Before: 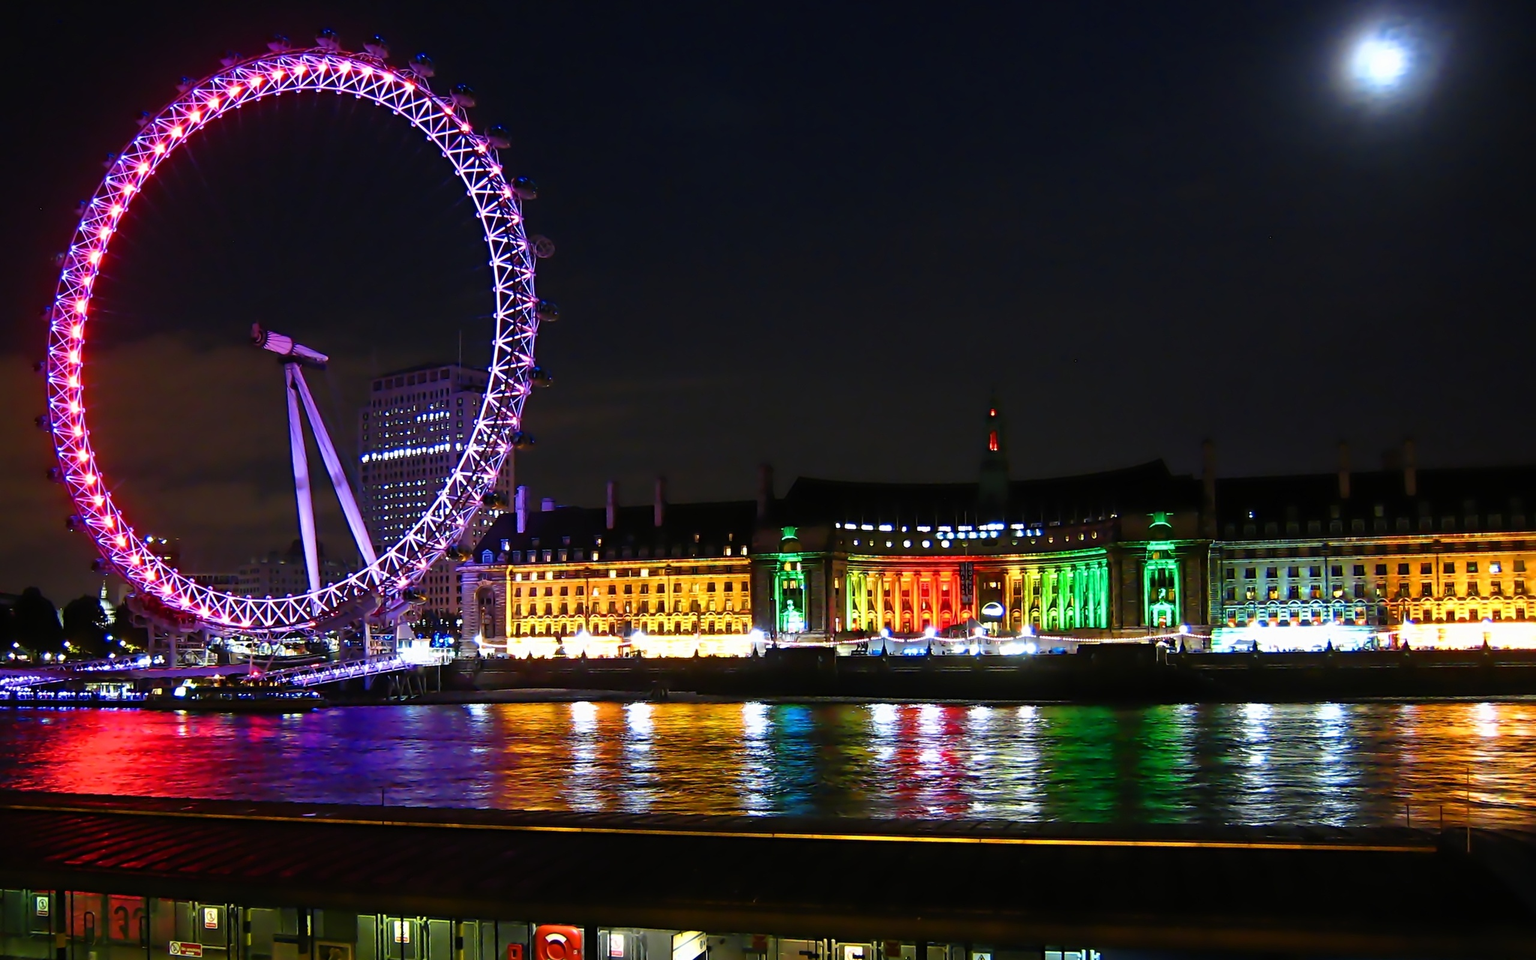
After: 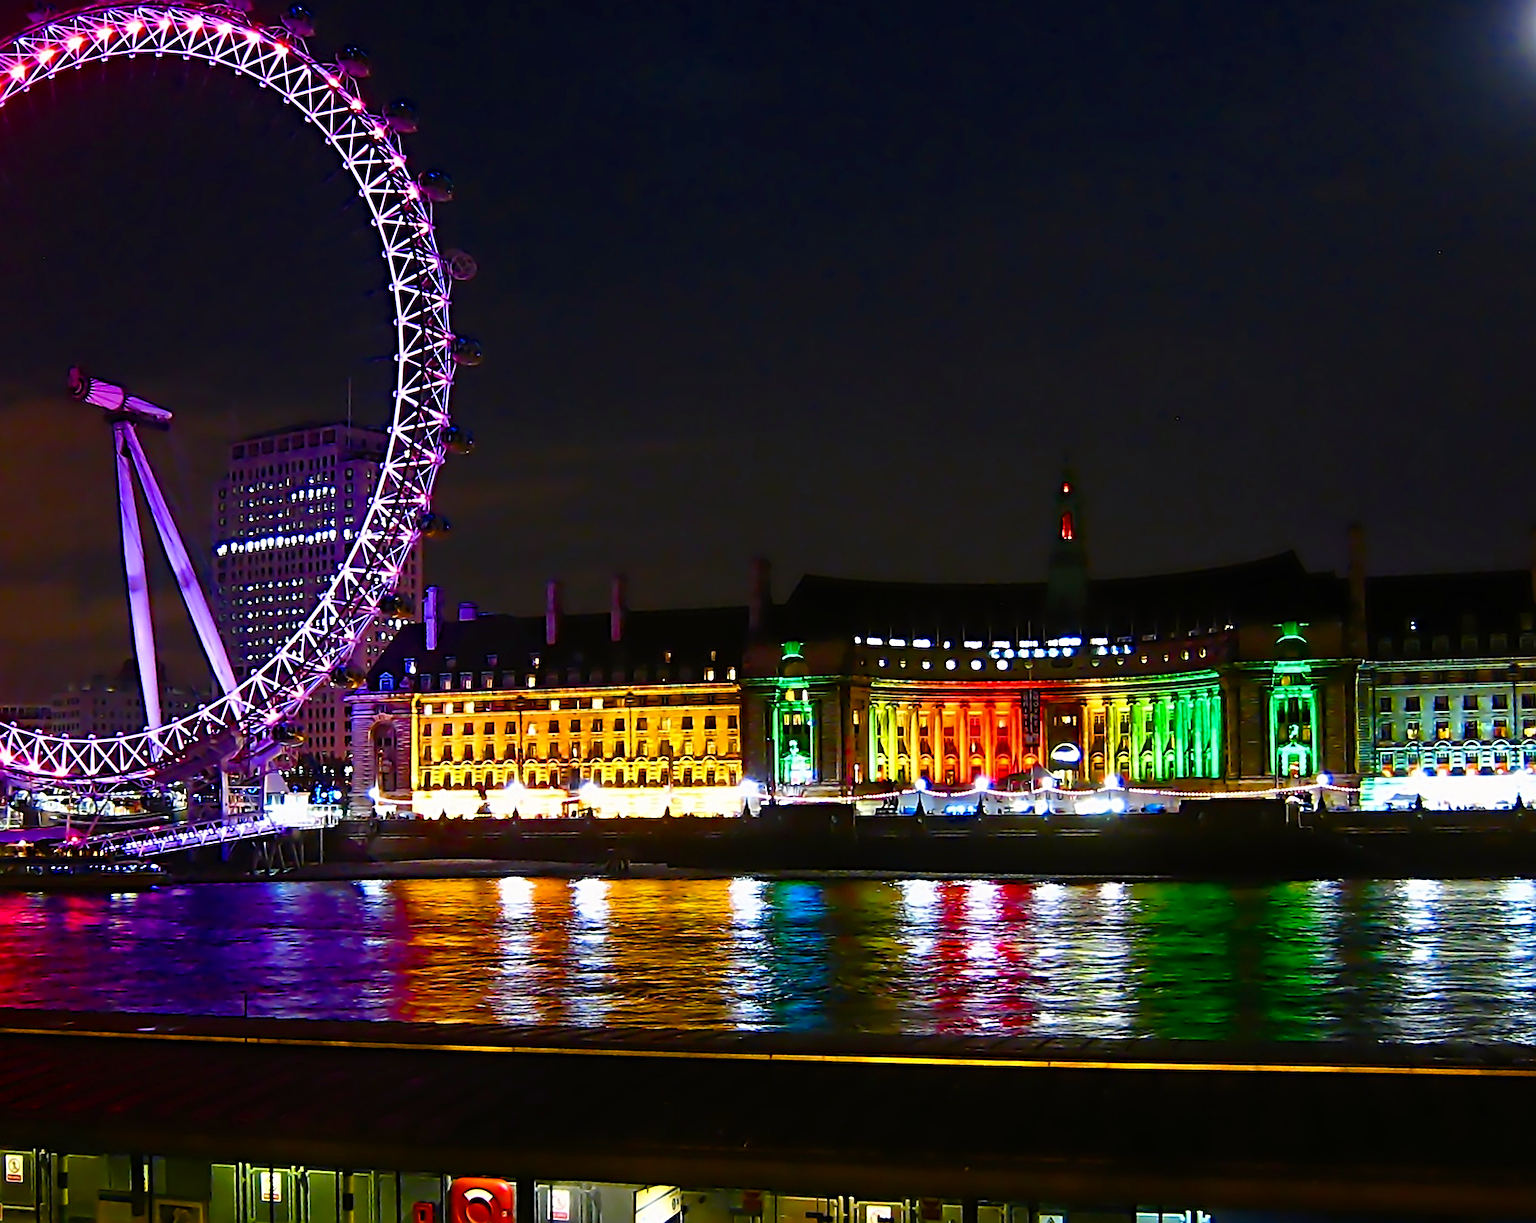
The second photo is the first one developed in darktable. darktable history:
color balance rgb: power › chroma 0.226%, power › hue 60.16°, highlights gain › chroma 0.156%, highlights gain › hue 330.01°, global offset › hue 170.44°, perceptual saturation grading › global saturation 35.028%, perceptual saturation grading › highlights -25.313%, perceptual saturation grading › shadows 49.883%
crop and rotate: left 13.075%, top 5.233%, right 12.581%
sharpen: on, module defaults
